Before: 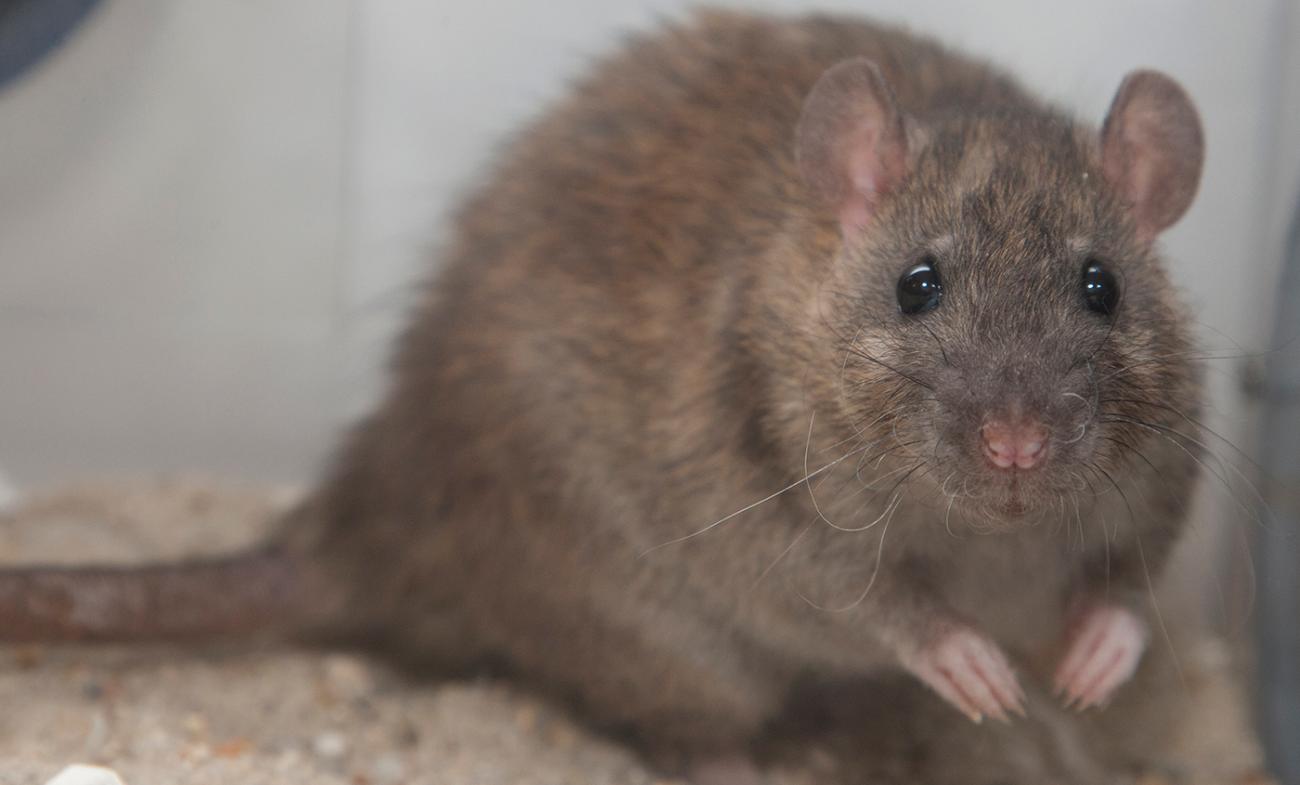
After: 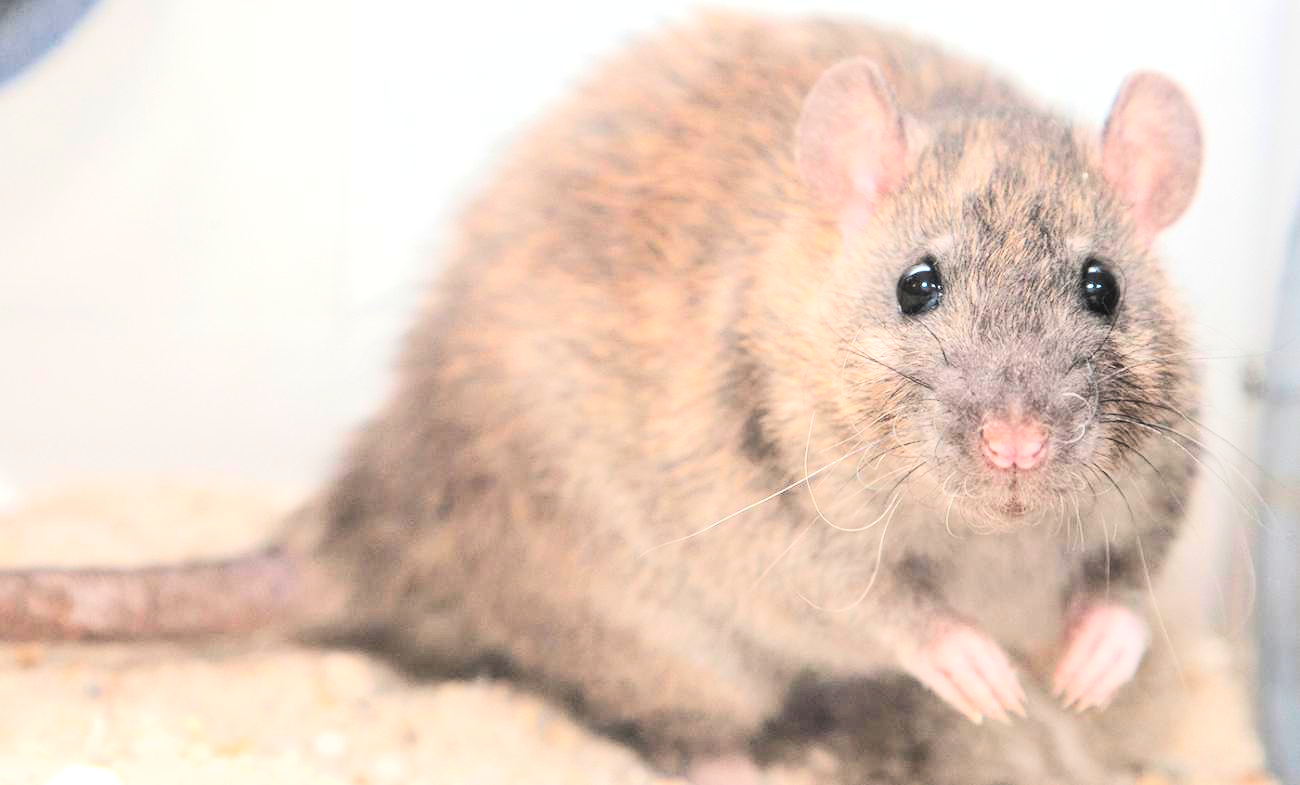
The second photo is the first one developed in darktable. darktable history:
exposure: black level correction -0.005, exposure 1 EV, compensate highlight preservation false
tone curve: curves: ch0 [(0, 0) (0.16, 0.055) (0.506, 0.762) (1, 1.024)], color space Lab, linked channels, preserve colors none
